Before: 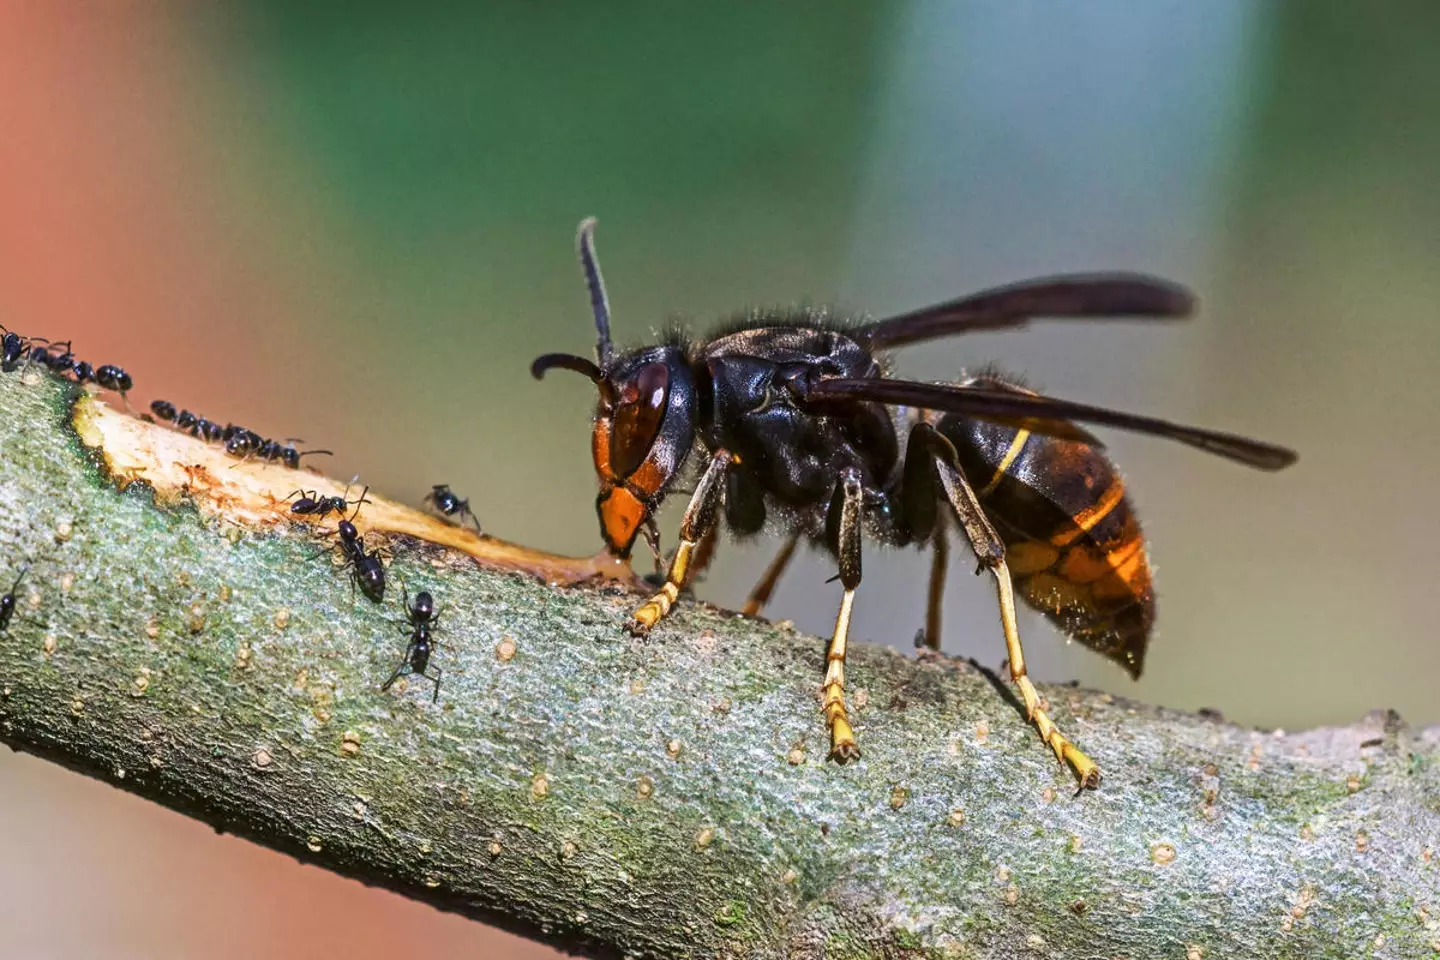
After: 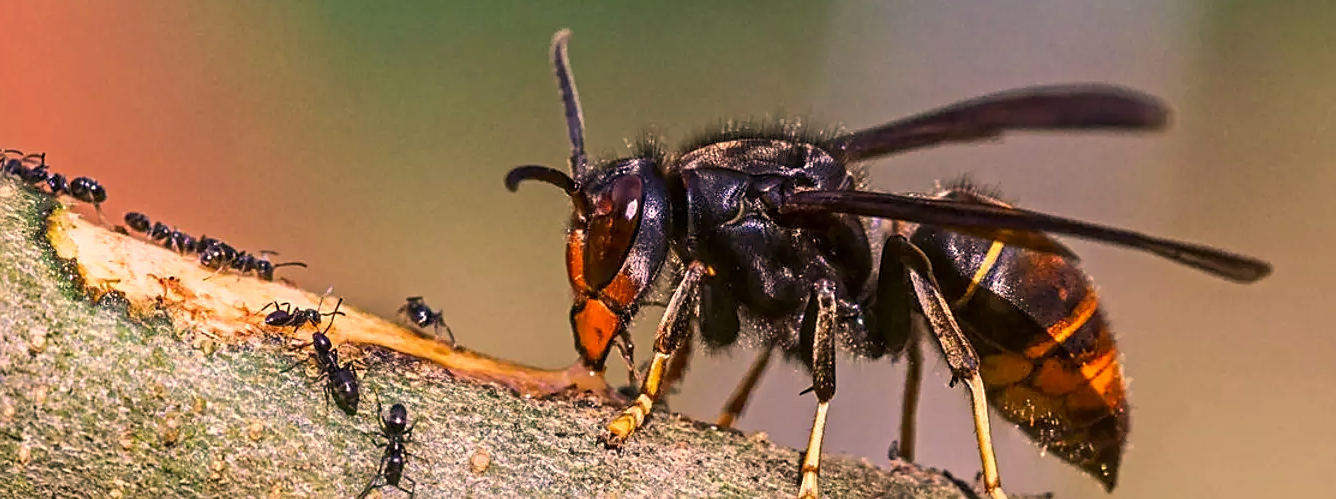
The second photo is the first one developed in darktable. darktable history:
sharpen: on, module defaults
local contrast: mode bilateral grid, contrast 21, coarseness 51, detail 102%, midtone range 0.2
color correction: highlights a* 20.65, highlights b* 19.46
crop: left 1.807%, top 19.679%, right 5.385%, bottom 28.3%
